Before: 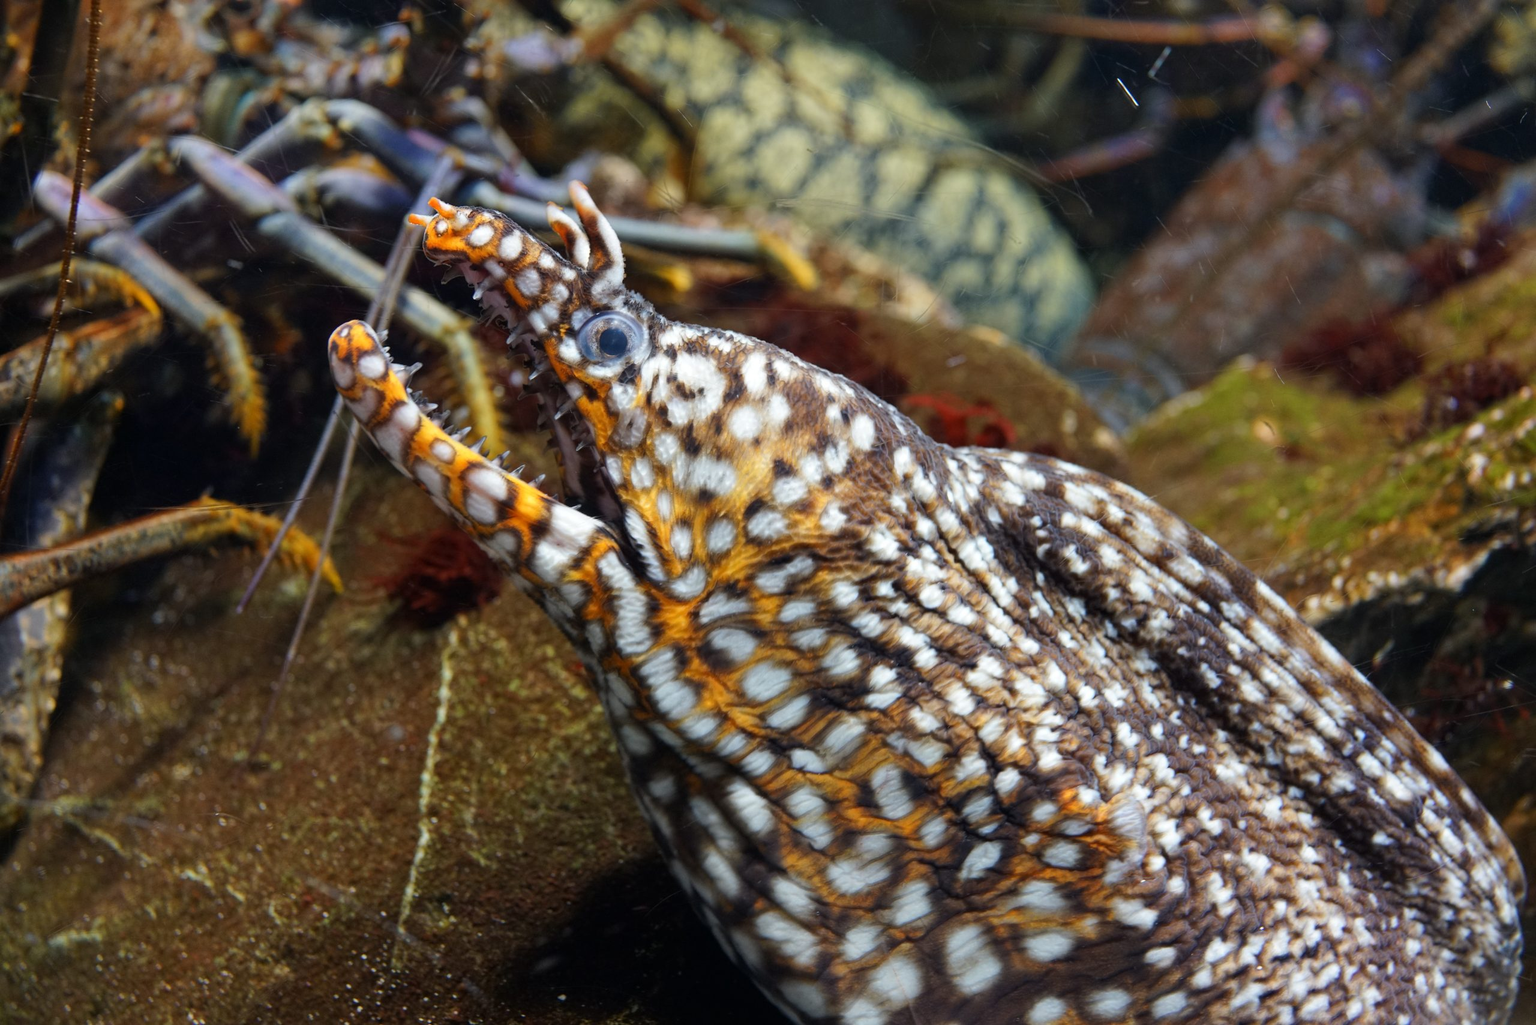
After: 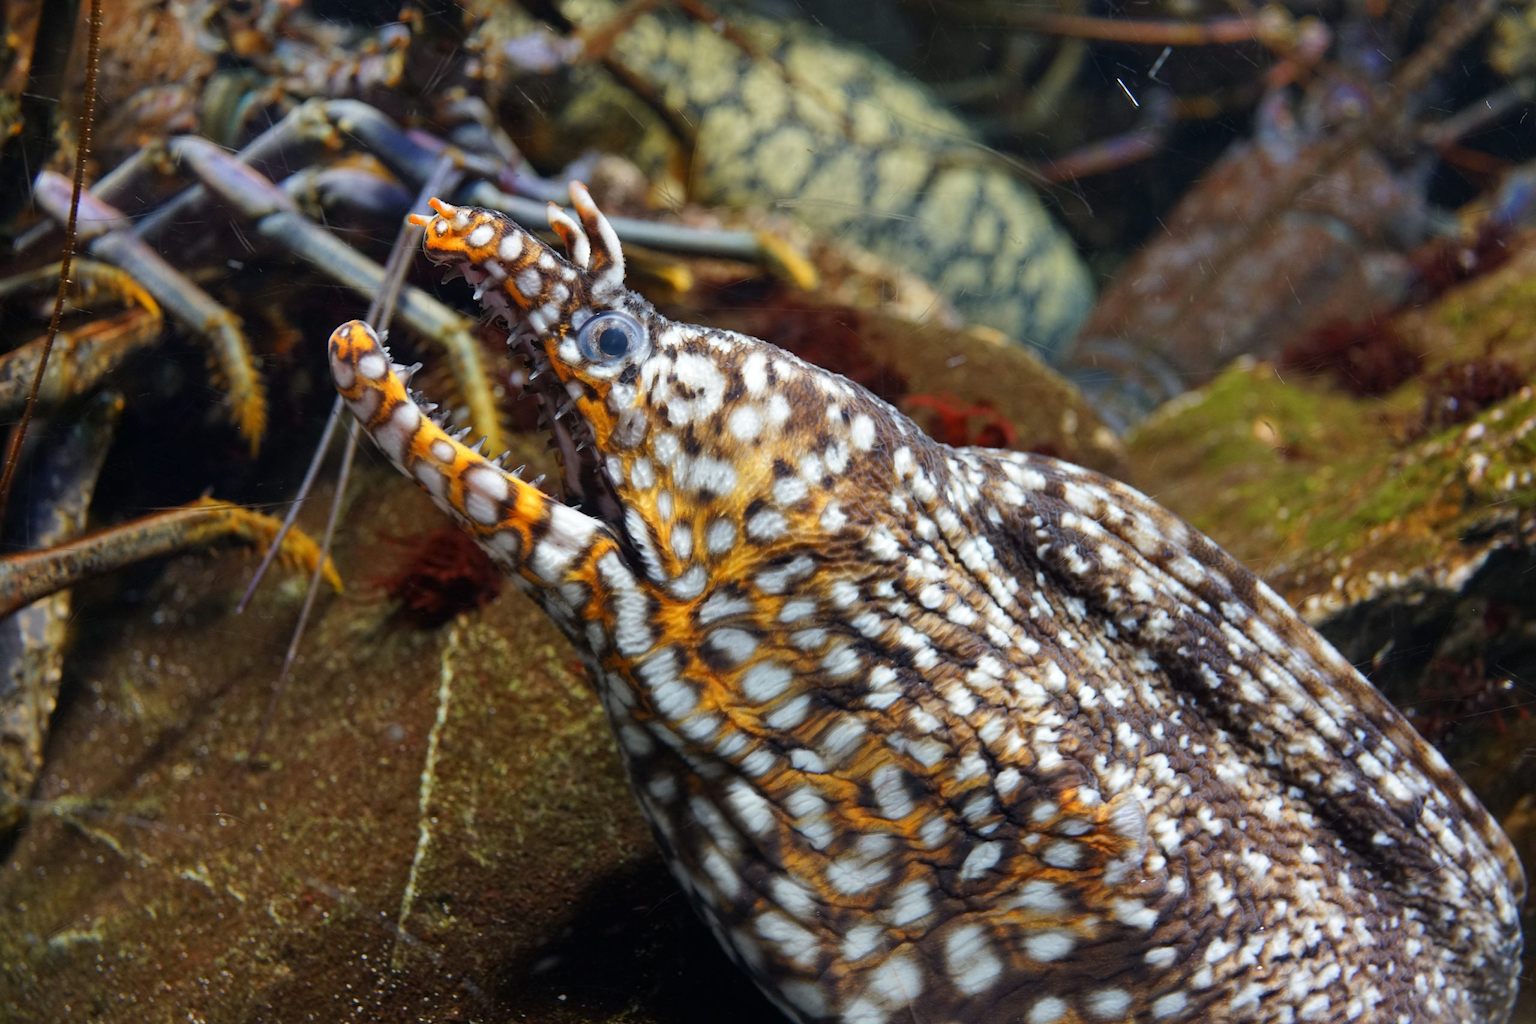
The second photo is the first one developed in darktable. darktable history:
shadows and highlights: shadows 5.14, soften with gaussian
